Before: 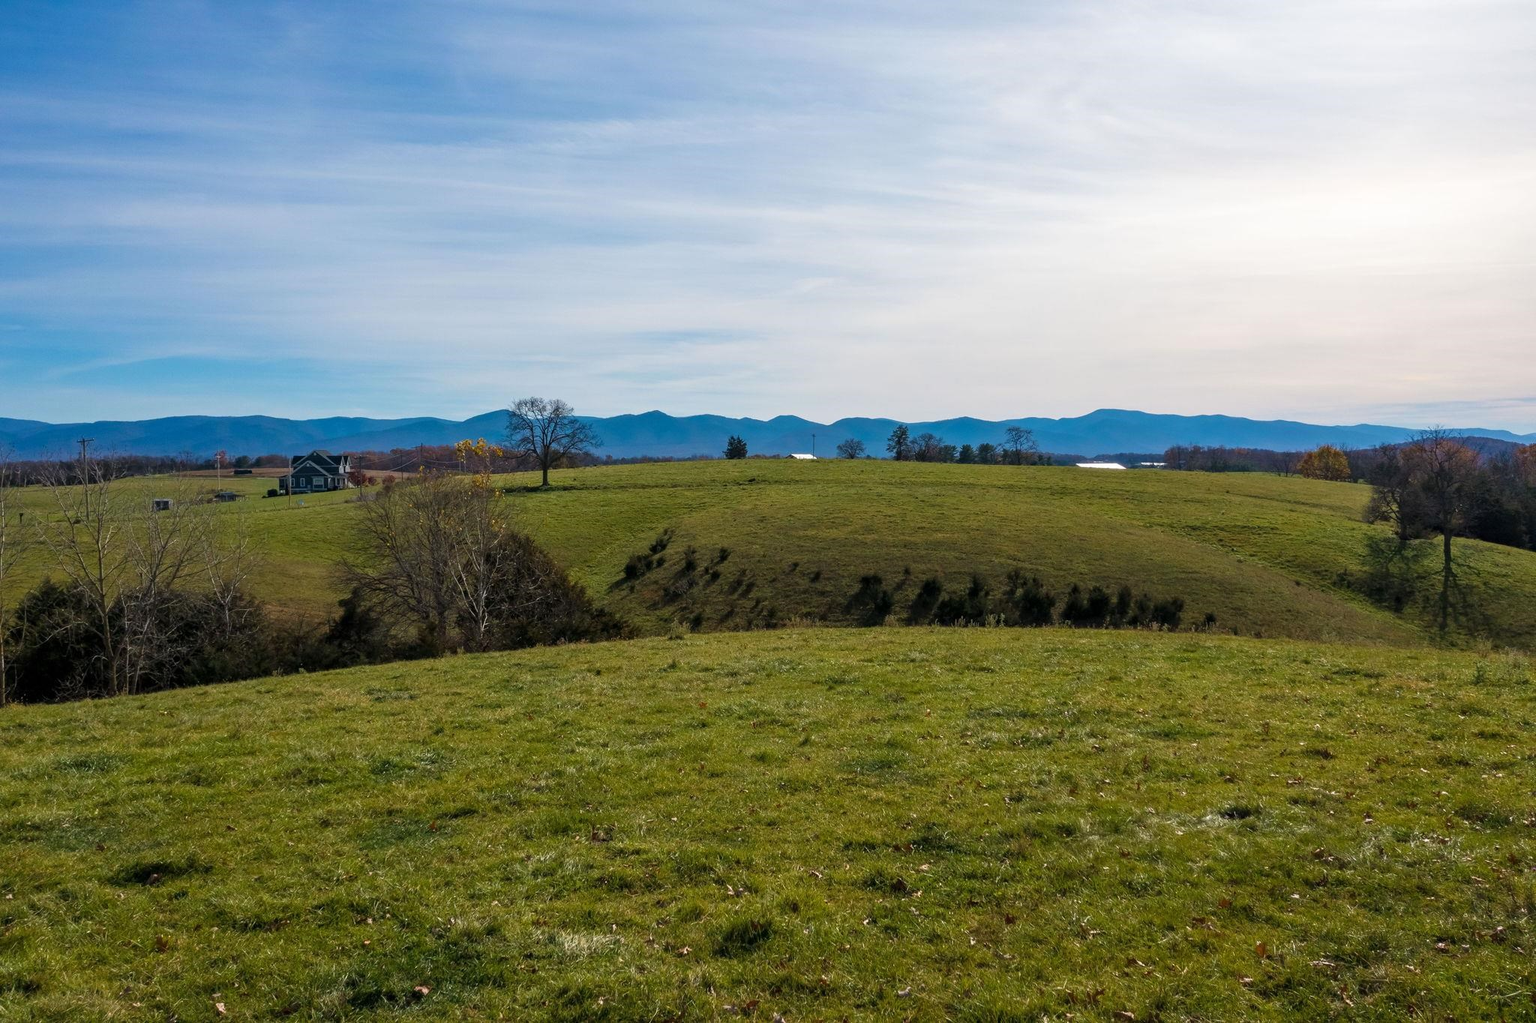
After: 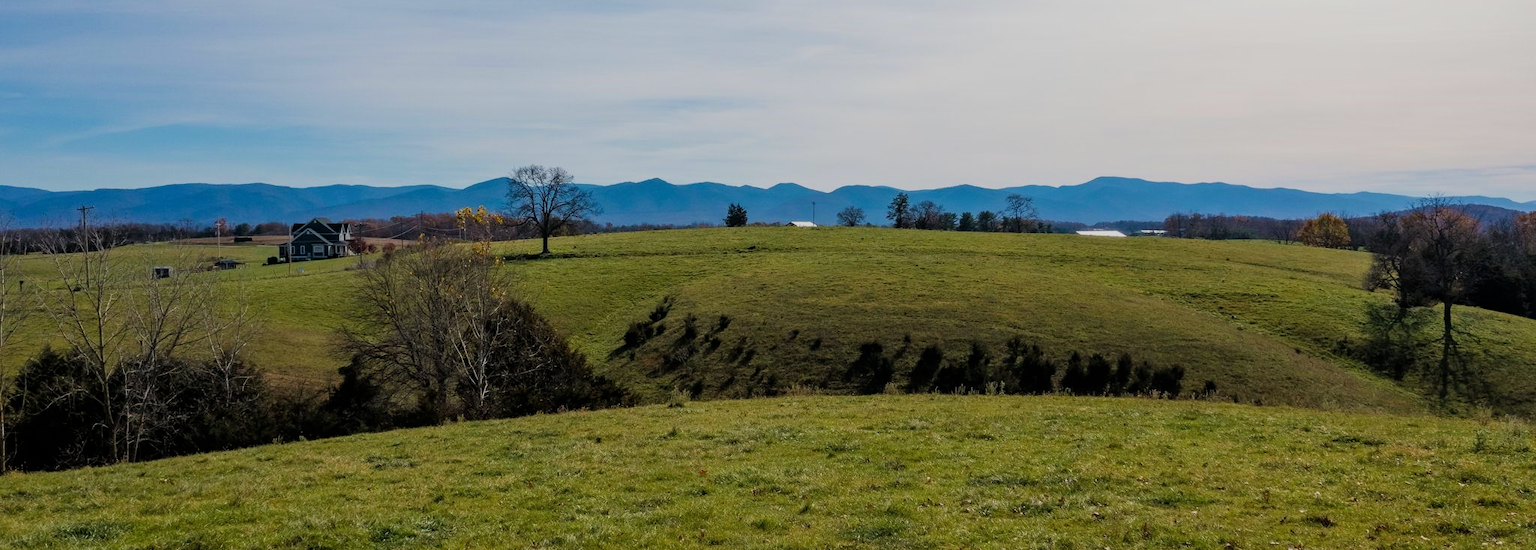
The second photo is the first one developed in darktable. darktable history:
crop and rotate: top 22.747%, bottom 23.402%
filmic rgb: black relative exposure -7.65 EV, white relative exposure 4.56 EV, threshold 3.02 EV, hardness 3.61, enable highlight reconstruction true
